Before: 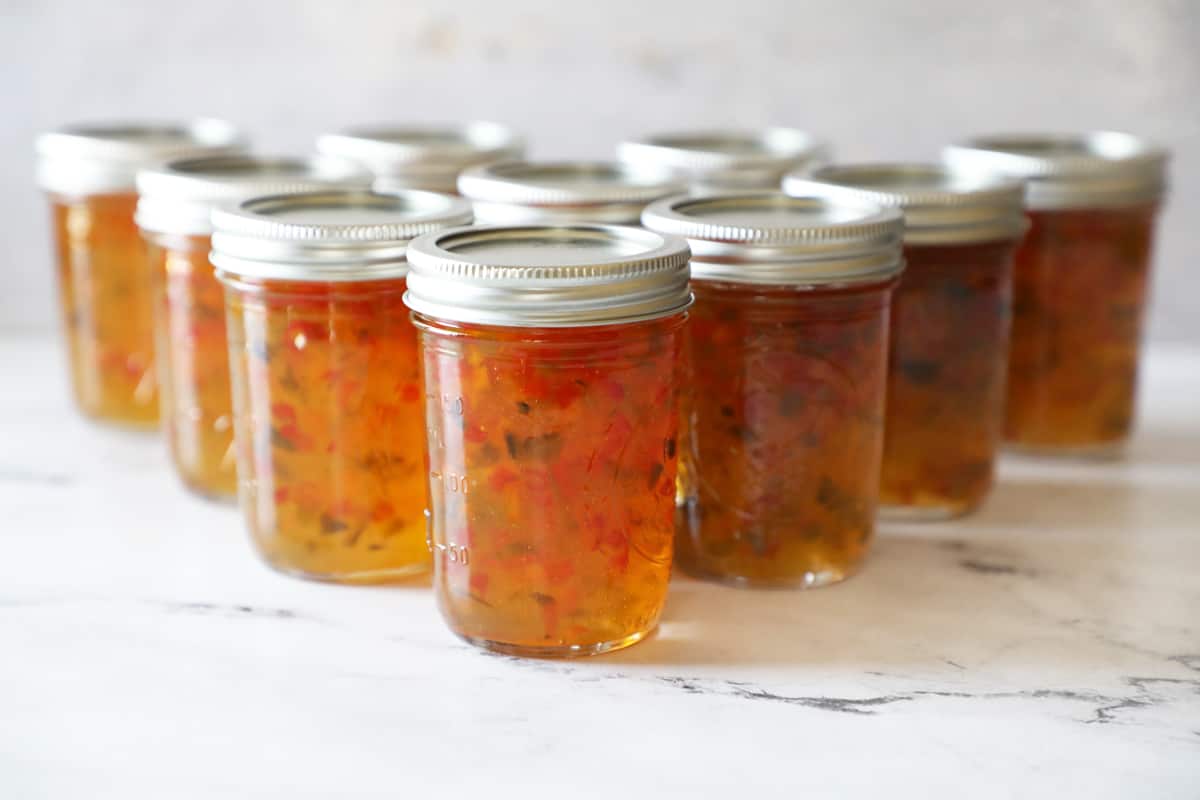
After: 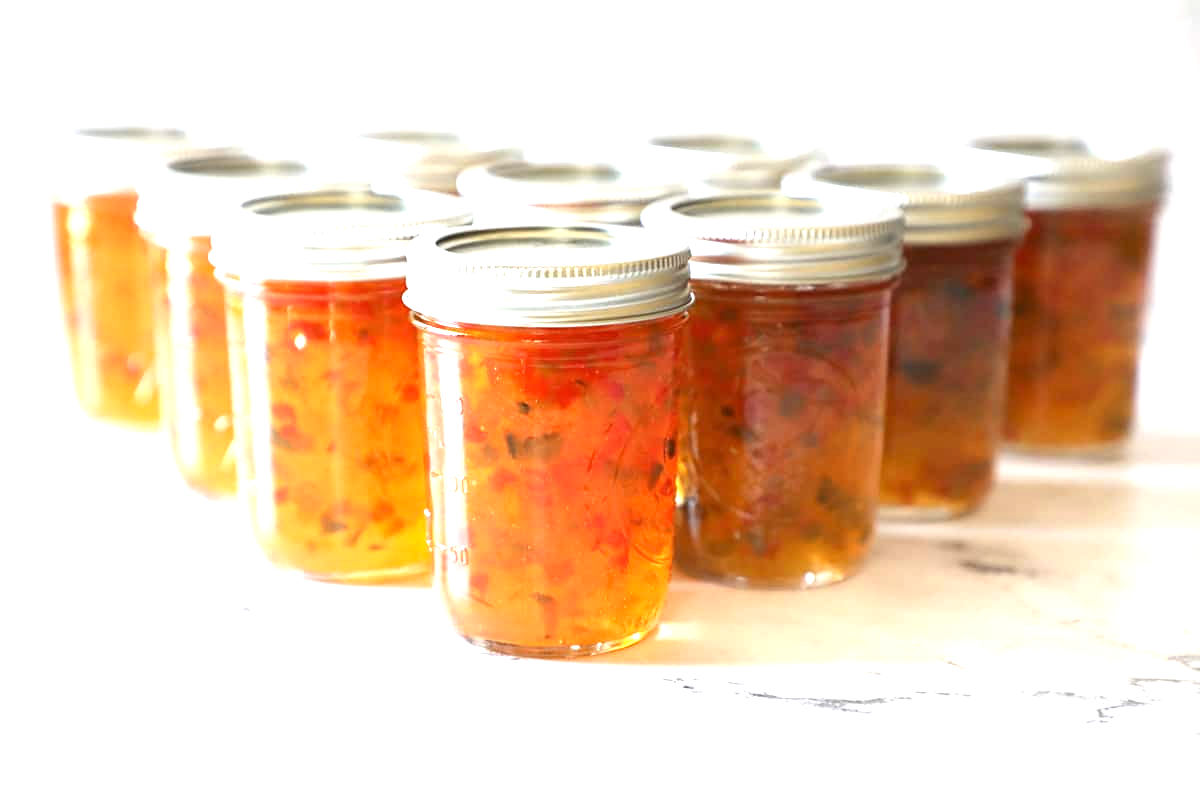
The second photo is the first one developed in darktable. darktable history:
sharpen: amount 0.212
exposure: exposure 1.139 EV, compensate exposure bias true, compensate highlight preservation false
